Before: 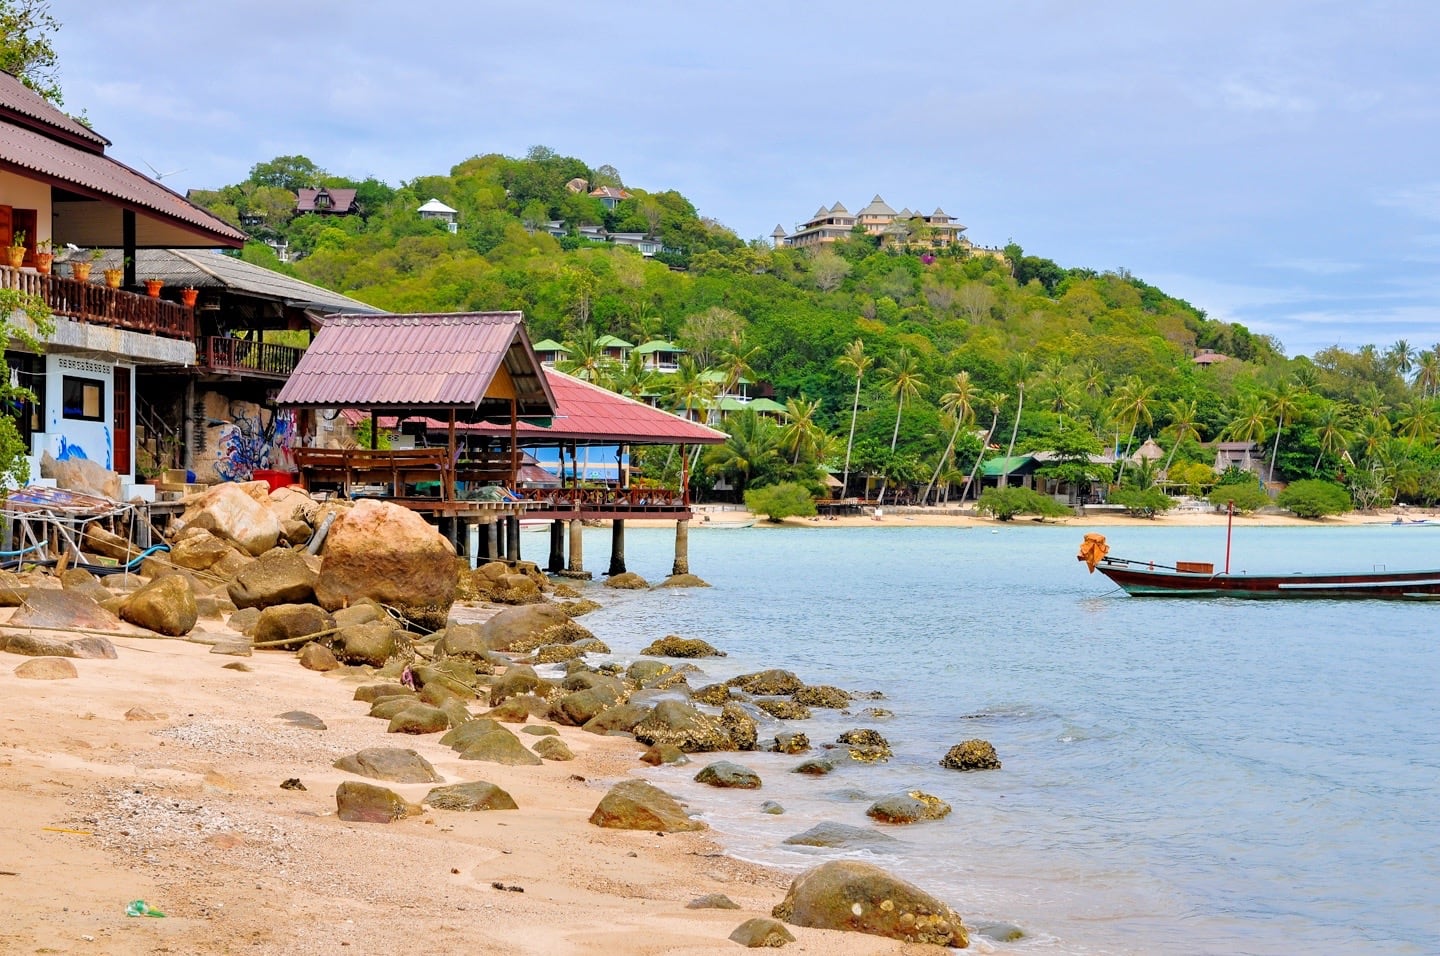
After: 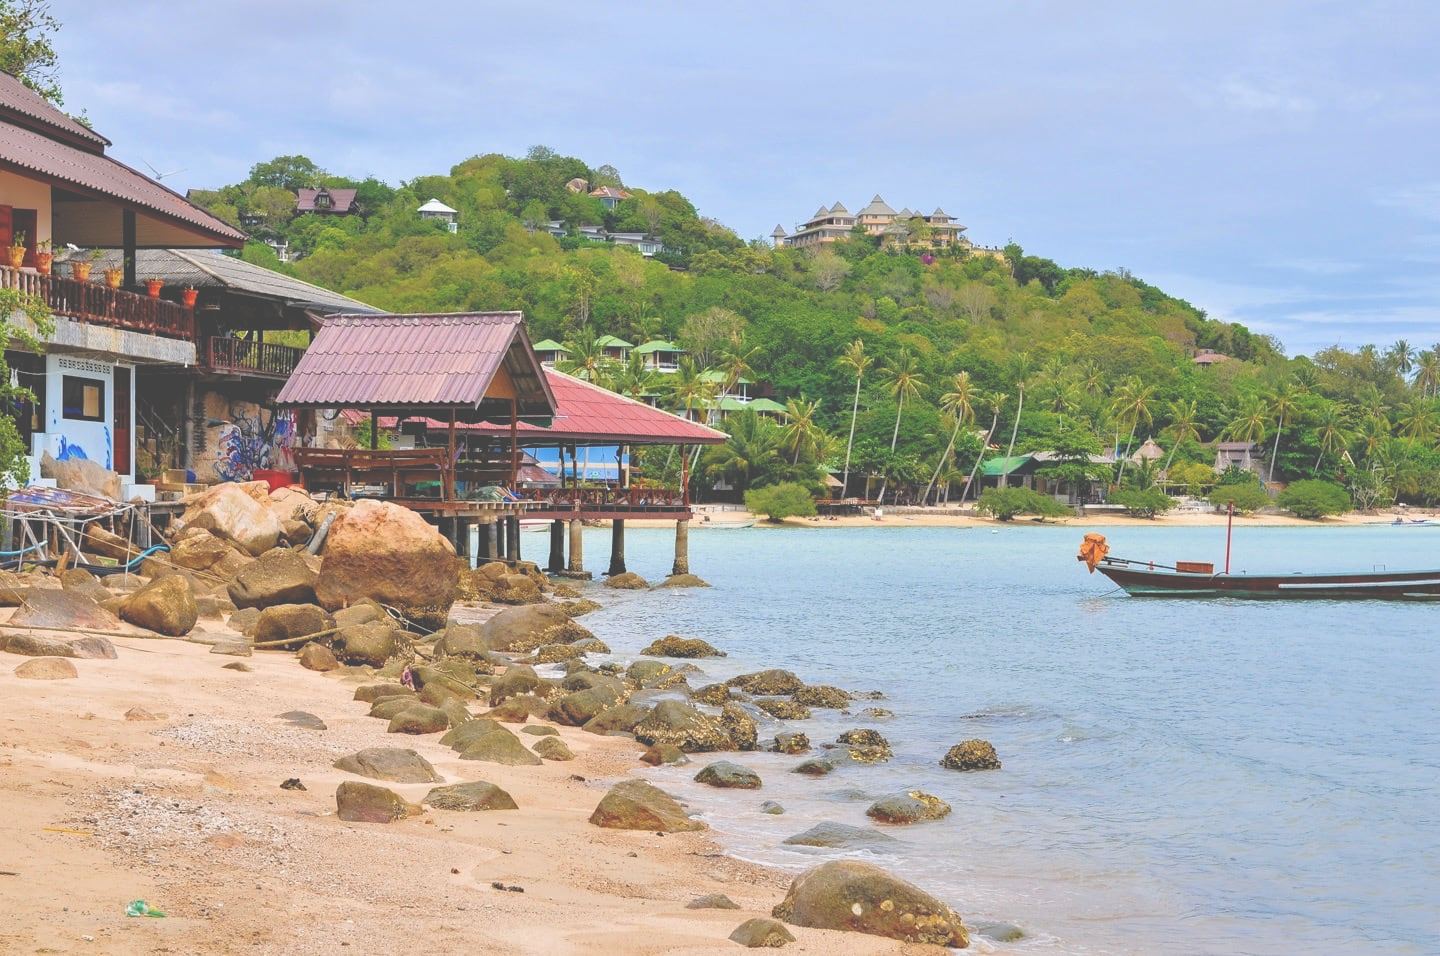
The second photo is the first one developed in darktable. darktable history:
exposure: black level correction -0.061, exposure -0.05 EV, compensate exposure bias true, compensate highlight preservation false
